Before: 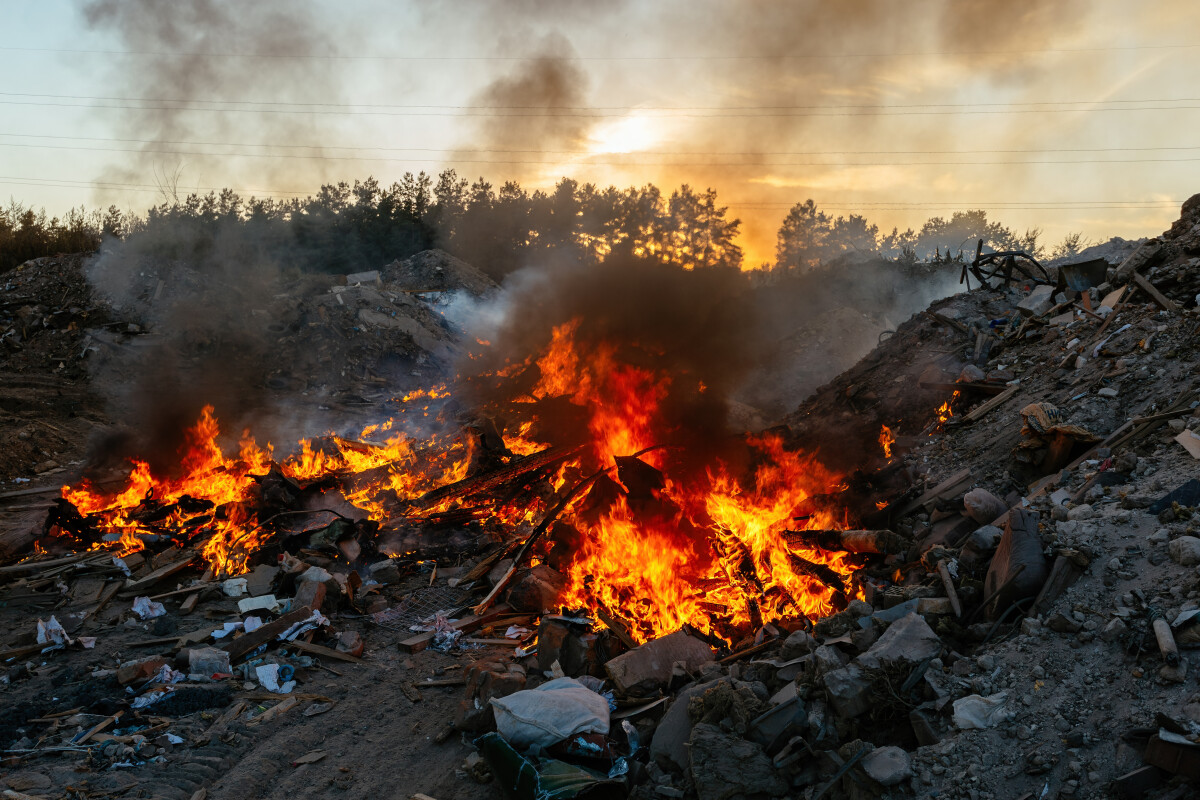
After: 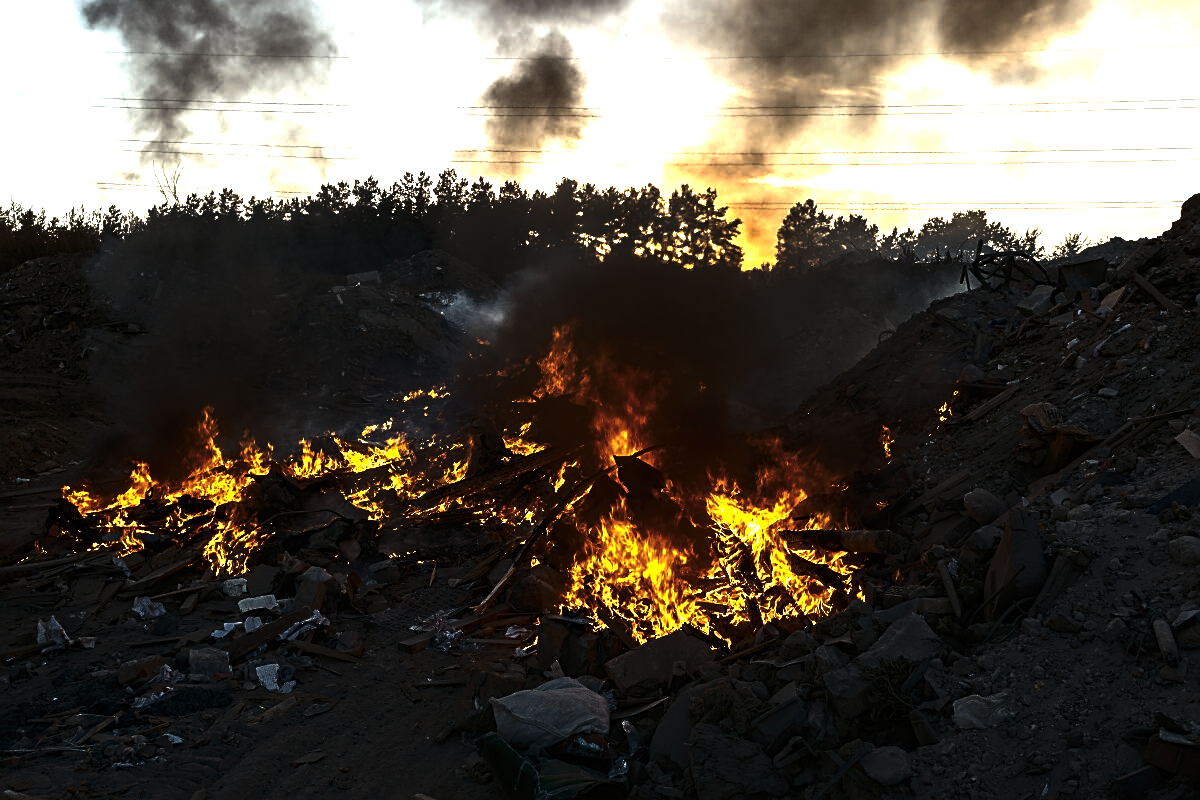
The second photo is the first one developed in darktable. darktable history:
exposure: black level correction 0, exposure 0.952 EV, compensate highlight preservation false
tone curve: curves: ch0 [(0, 0) (0.765, 0.349) (1, 1)], color space Lab, linked channels, preserve colors none
sharpen: on, module defaults
